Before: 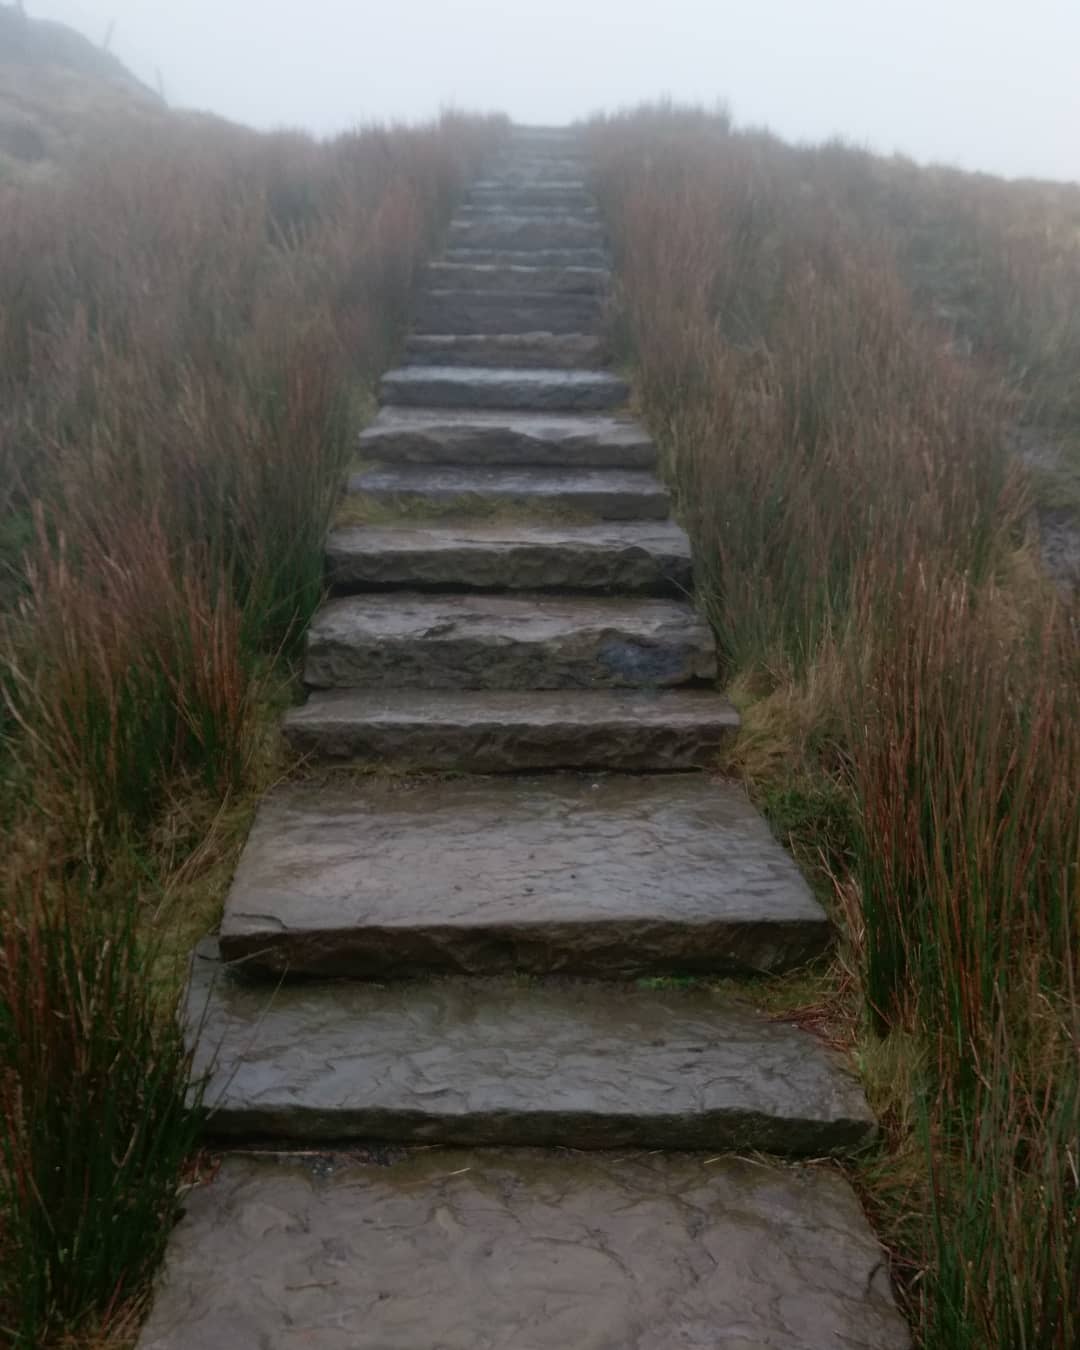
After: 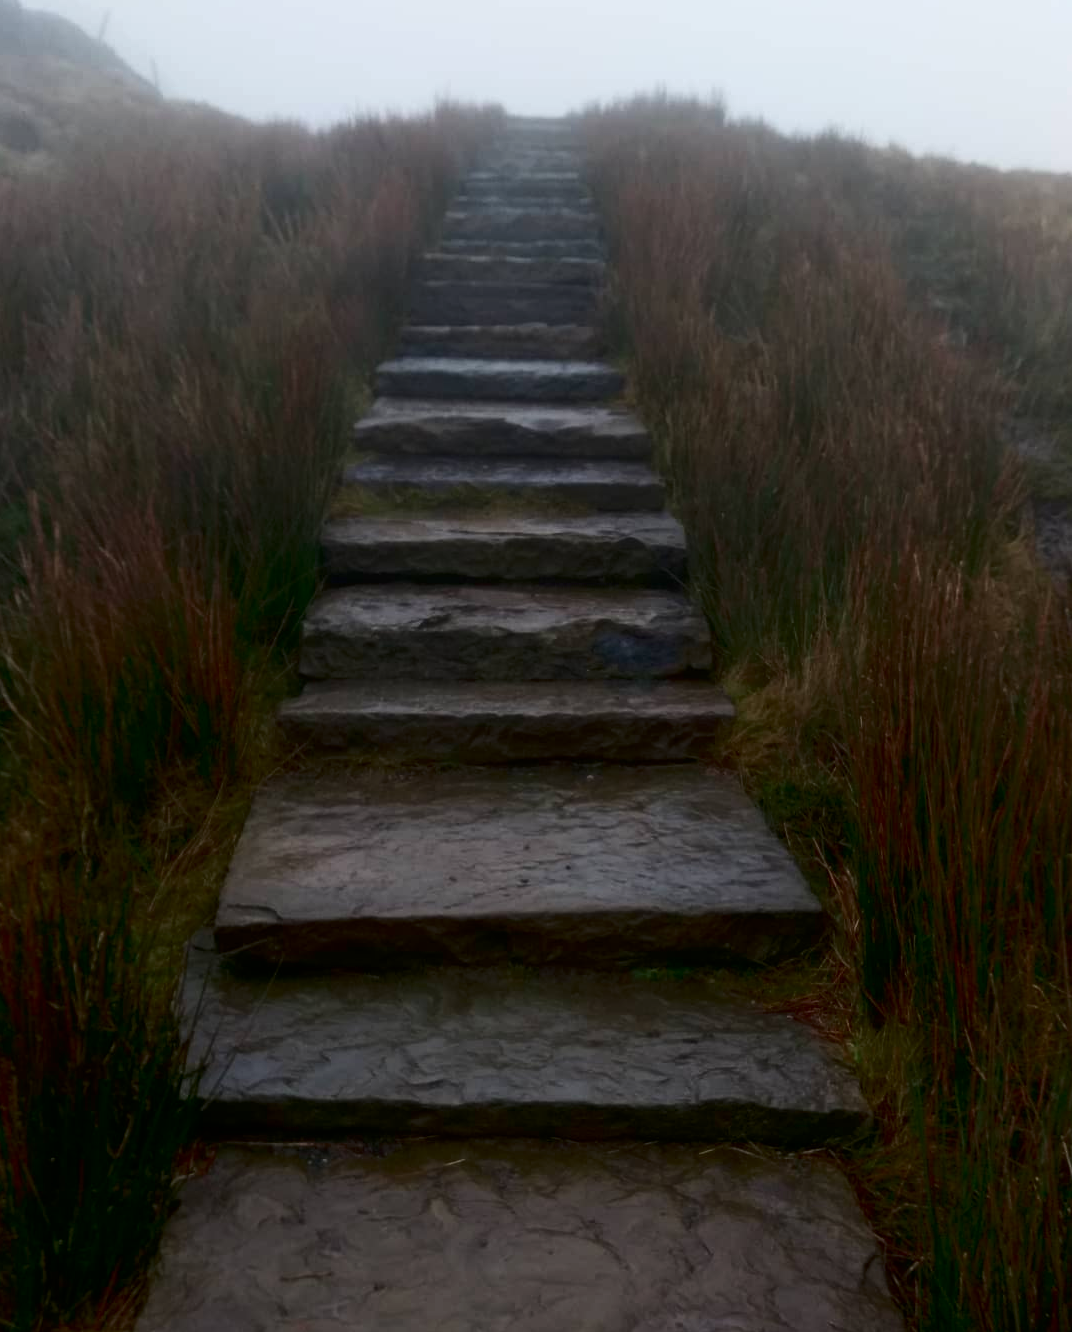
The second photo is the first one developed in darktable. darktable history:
contrast brightness saturation: contrast 0.135, brightness -0.226, saturation 0.142
crop: left 0.505%, top 0.737%, right 0.176%, bottom 0.571%
